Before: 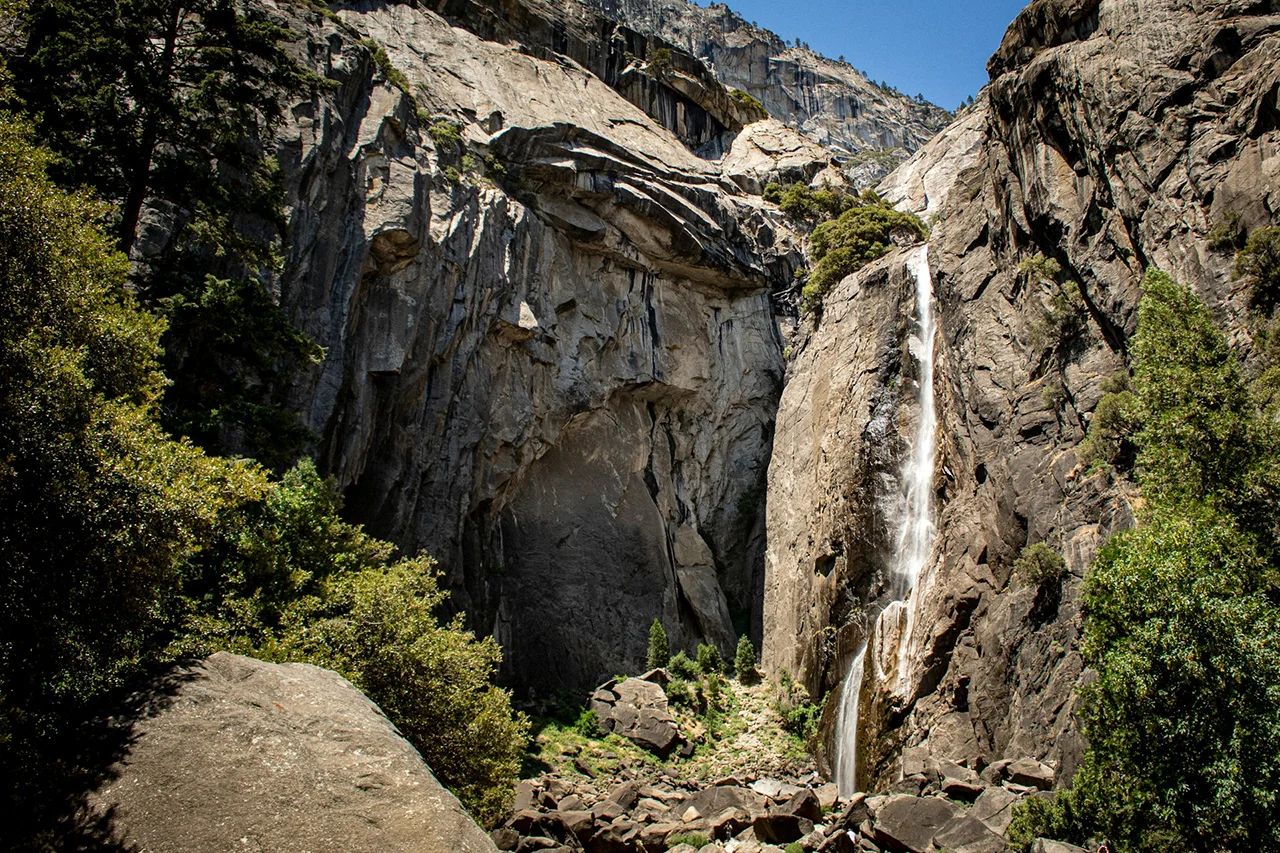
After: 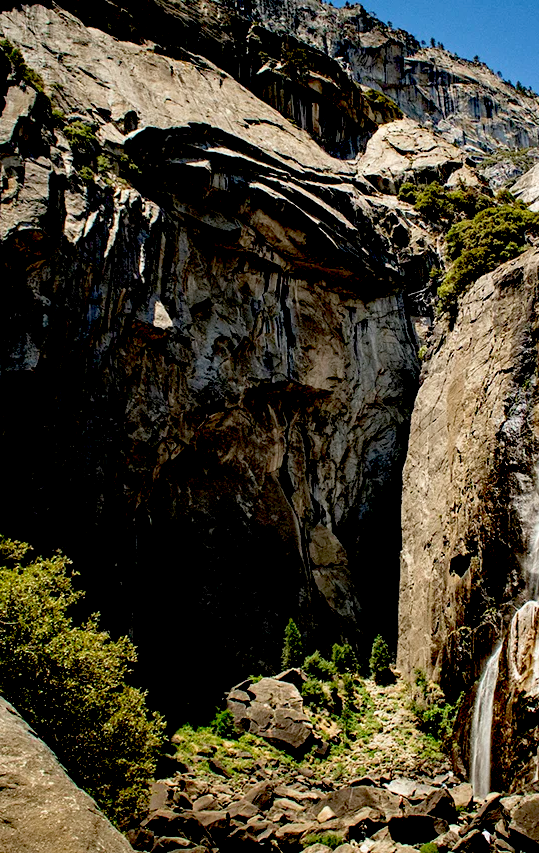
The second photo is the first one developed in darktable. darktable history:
crop: left 28.583%, right 29.231%
velvia: strength 15%
exposure: black level correction 0.056, exposure -0.039 EV, compensate highlight preservation false
